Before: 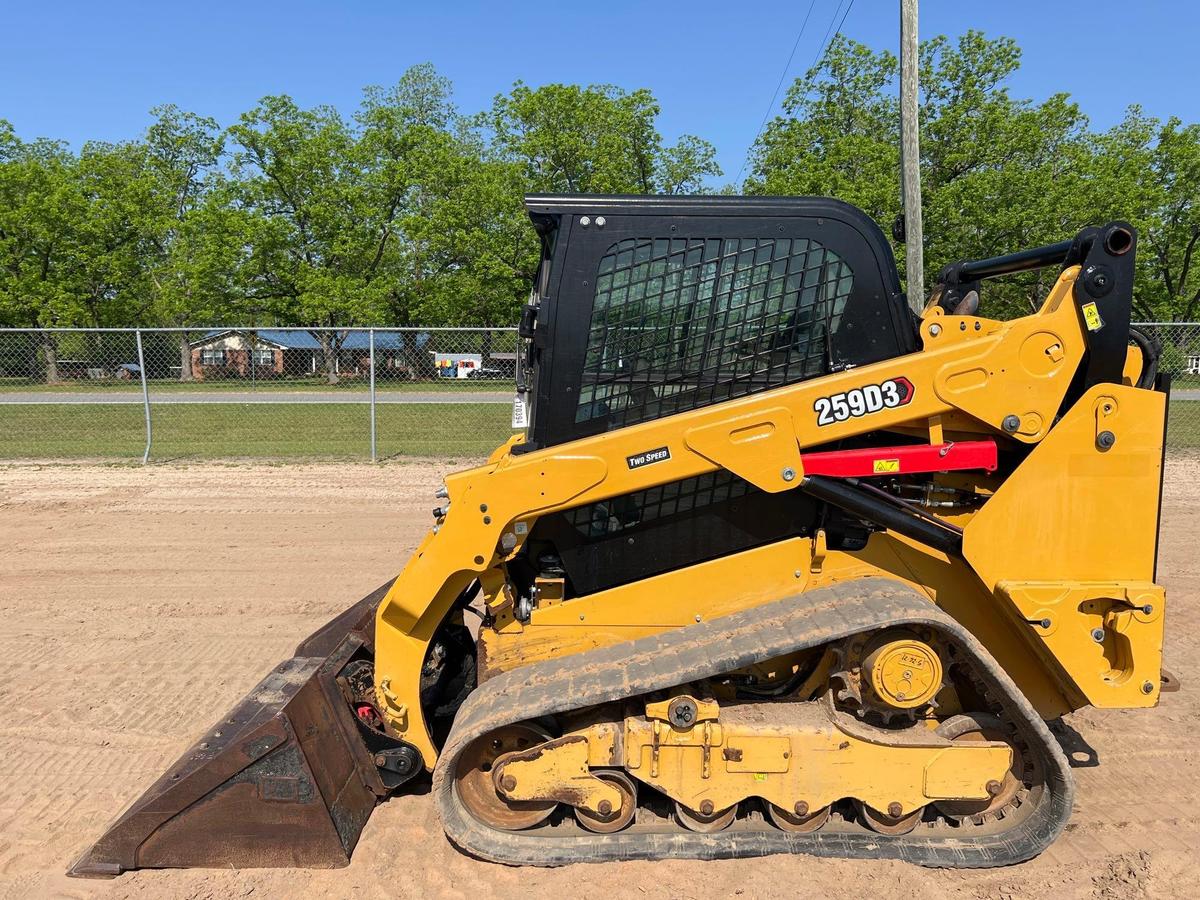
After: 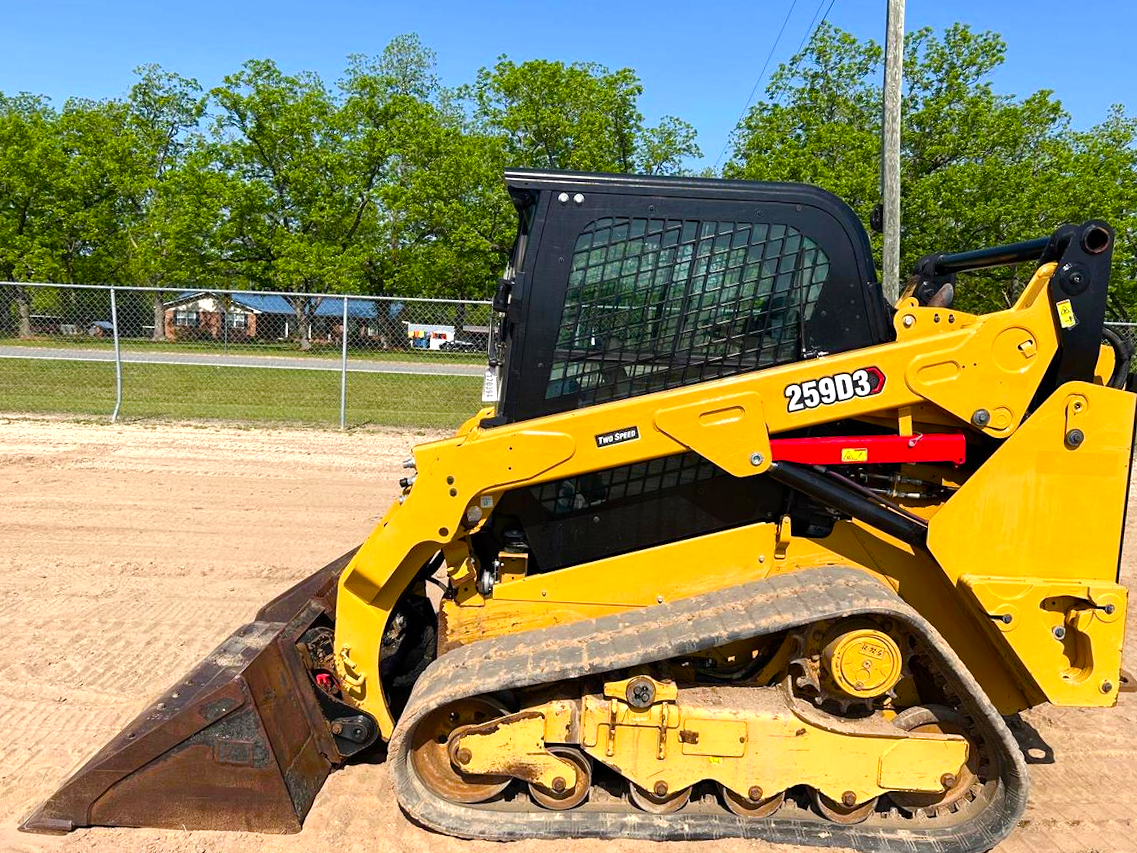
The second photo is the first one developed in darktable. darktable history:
color balance rgb: perceptual saturation grading › mid-tones 6.33%, perceptual saturation grading › shadows 72.44%, perceptual brilliance grading › highlights 11.59%, contrast 5.05%
crop and rotate: angle -2.38°
